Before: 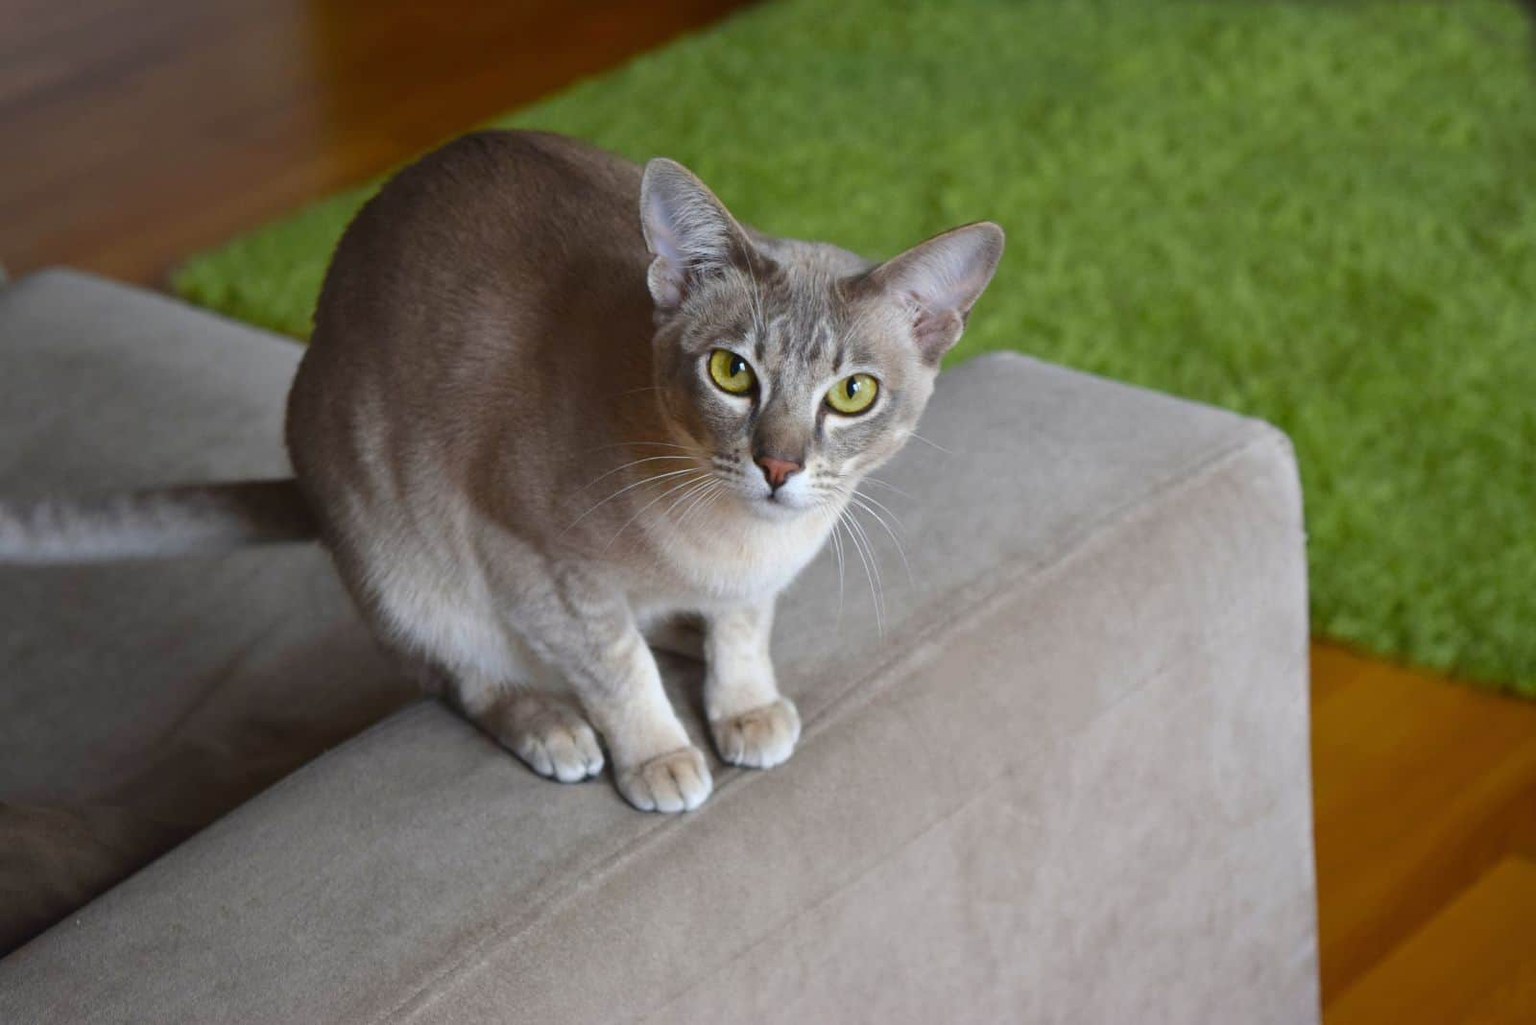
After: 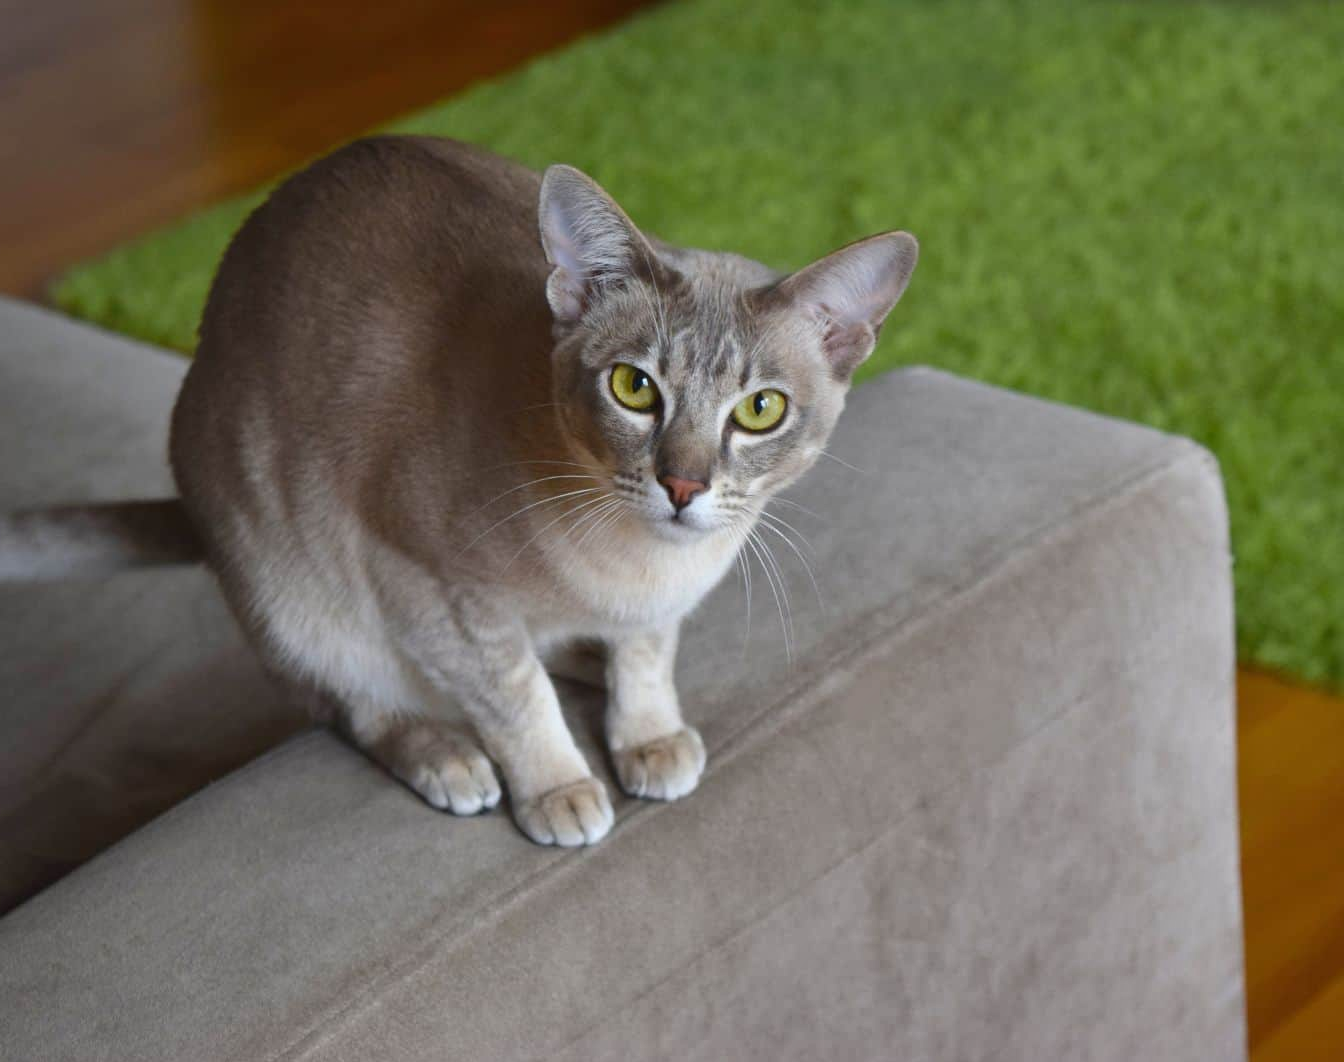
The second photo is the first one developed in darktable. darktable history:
shadows and highlights: shadows 20.91, highlights -82.73, soften with gaussian
crop: left 8.026%, right 7.374%
